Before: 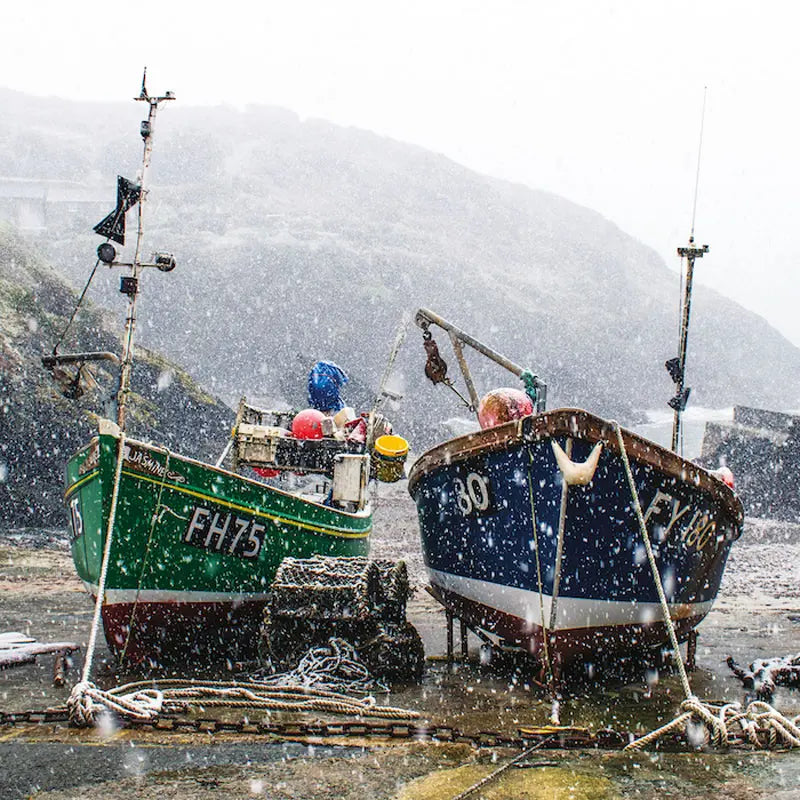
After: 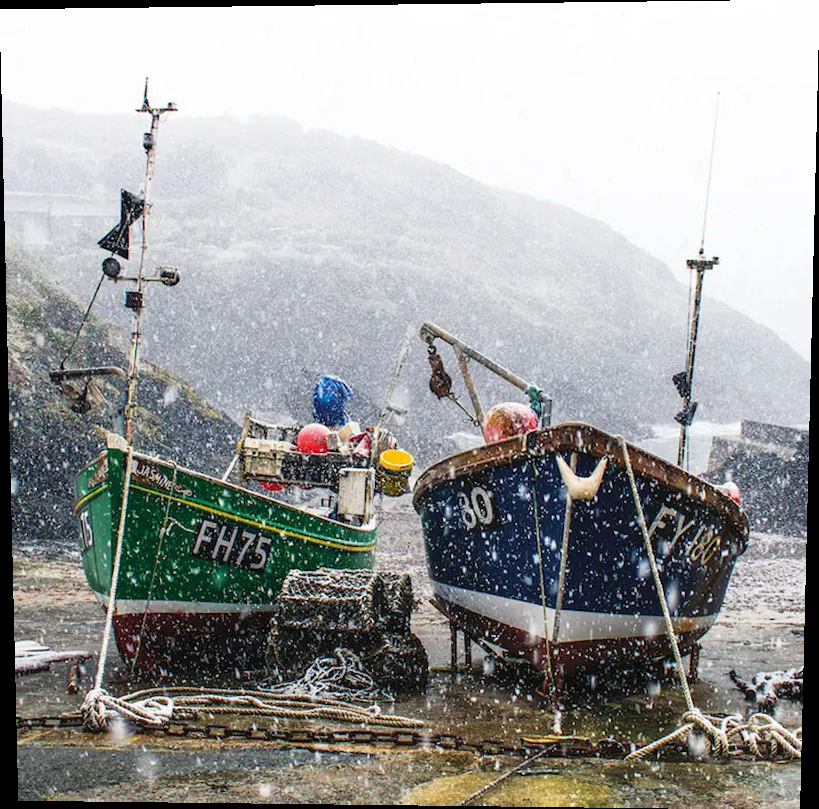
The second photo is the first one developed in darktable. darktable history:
exposure: compensate highlight preservation false
rotate and perspective: lens shift (vertical) 0.048, lens shift (horizontal) -0.024, automatic cropping off
